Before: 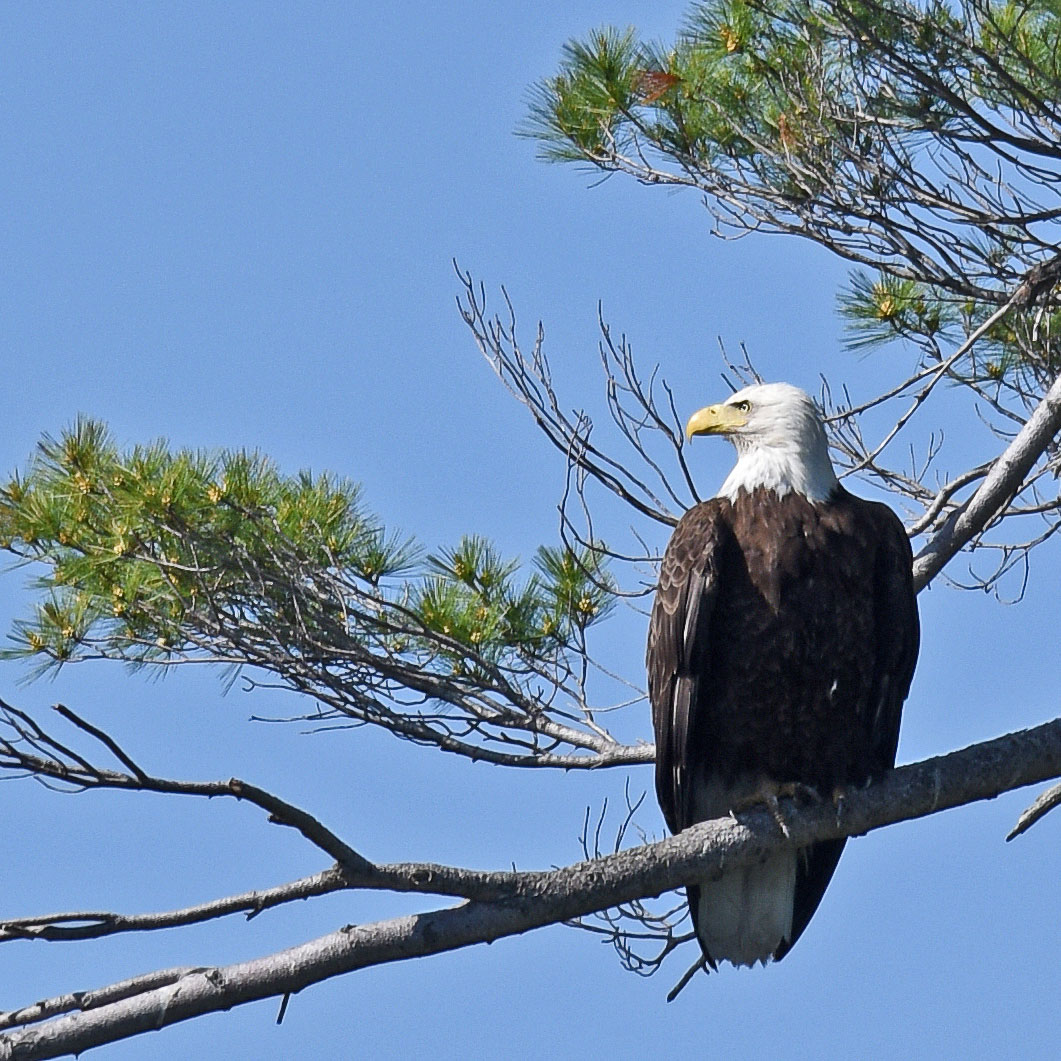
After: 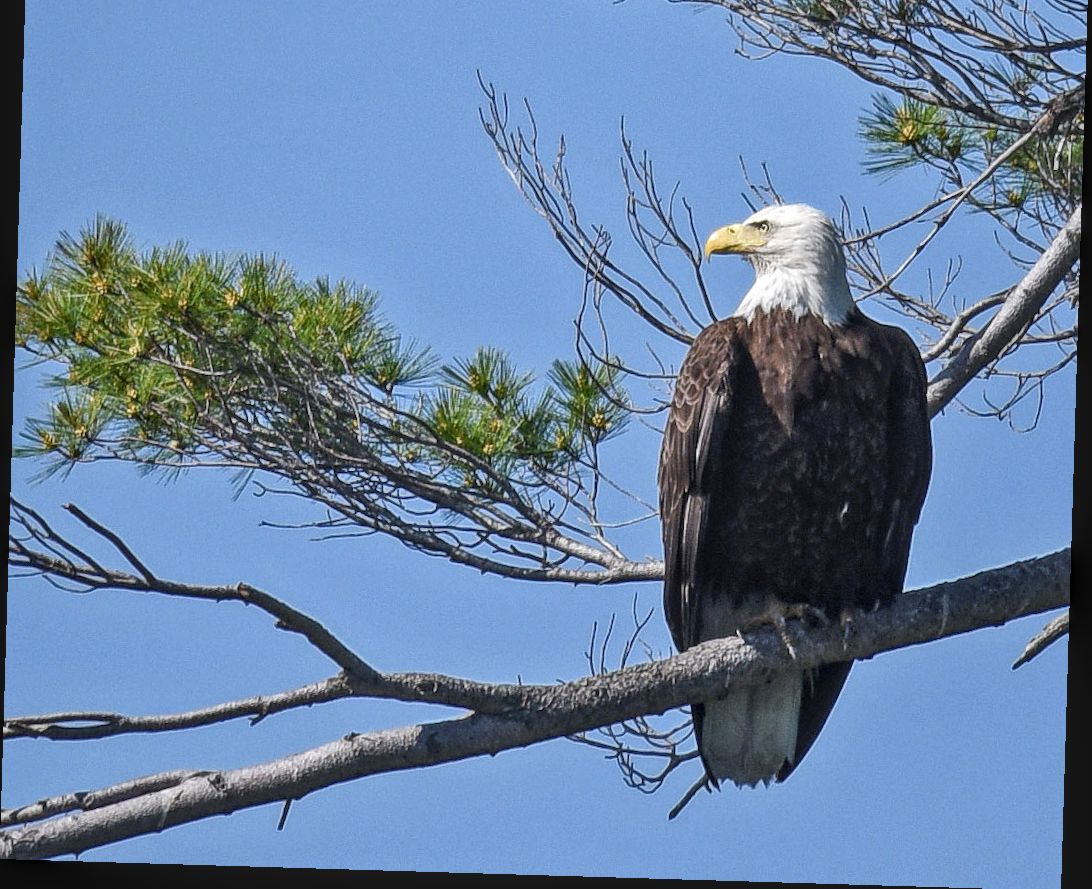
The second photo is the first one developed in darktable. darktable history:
crop and rotate: top 18.507%
local contrast: highlights 74%, shadows 55%, detail 176%, midtone range 0.207
rotate and perspective: rotation 1.72°, automatic cropping off
